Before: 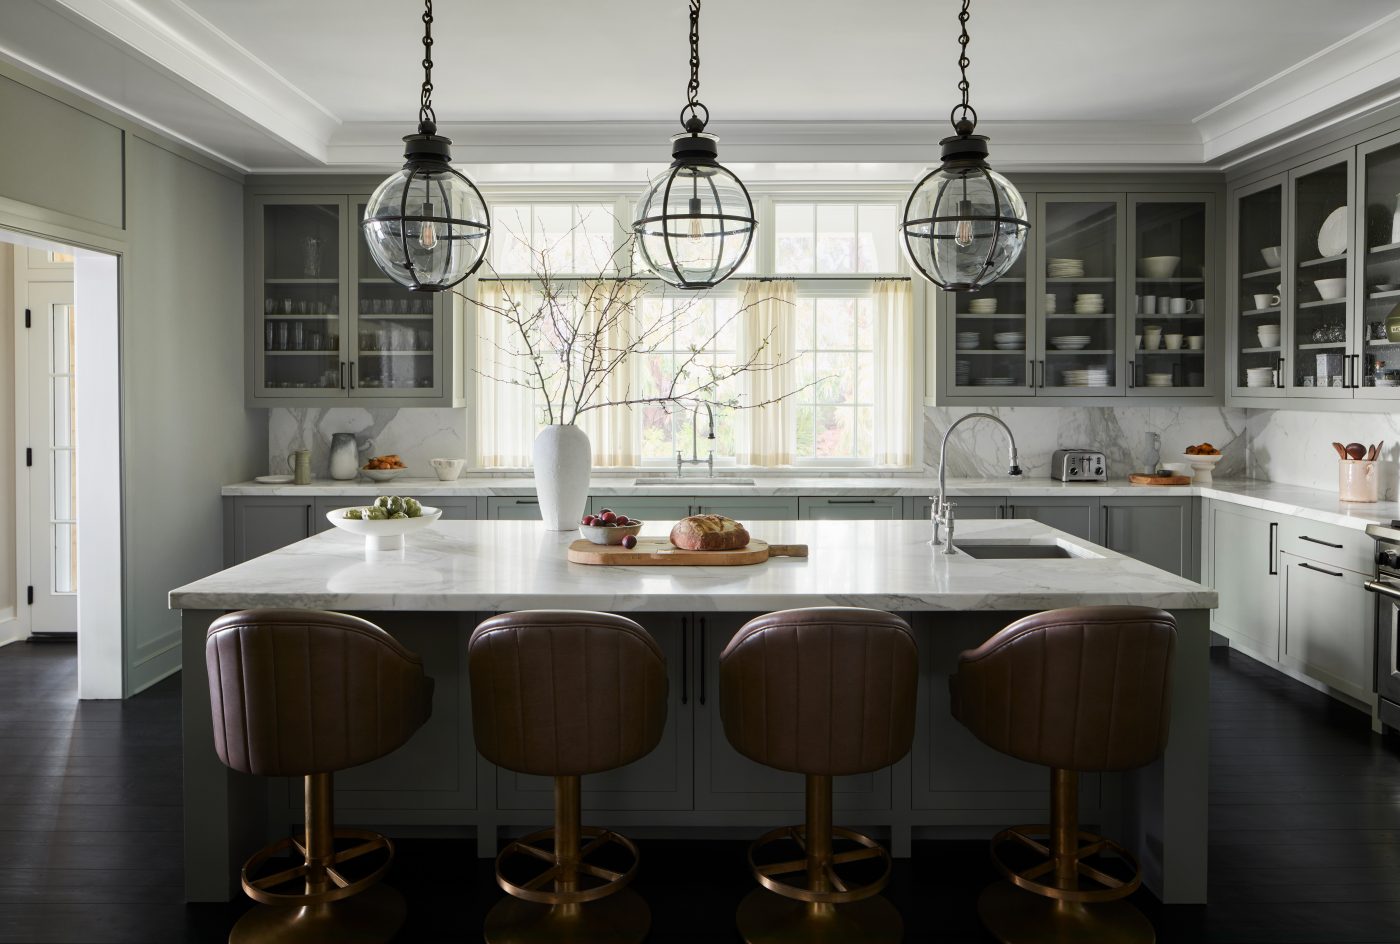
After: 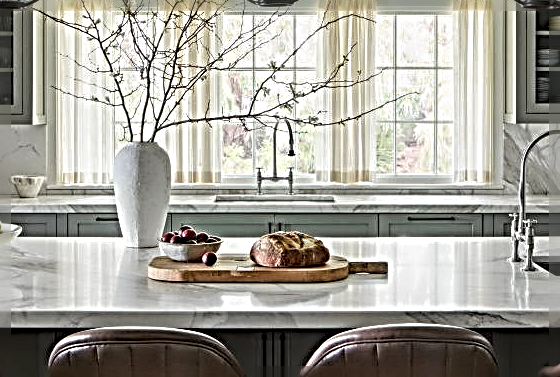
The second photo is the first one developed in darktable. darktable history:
sharpen: radius 4.015, amount 1.988
local contrast: detail 130%
crop: left 30.059%, top 30.035%, right 29.91%, bottom 30.024%
tone equalizer: on, module defaults
shadows and highlights: soften with gaussian
